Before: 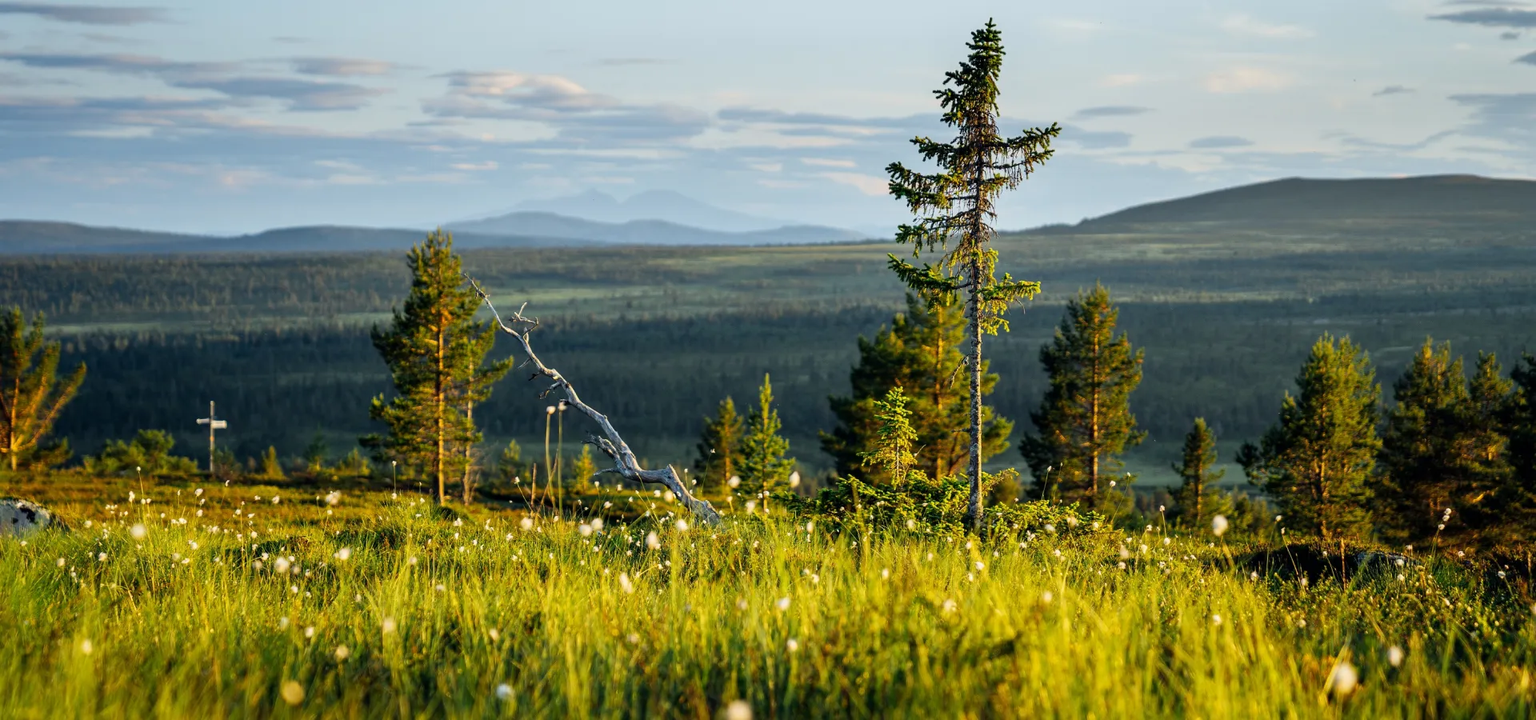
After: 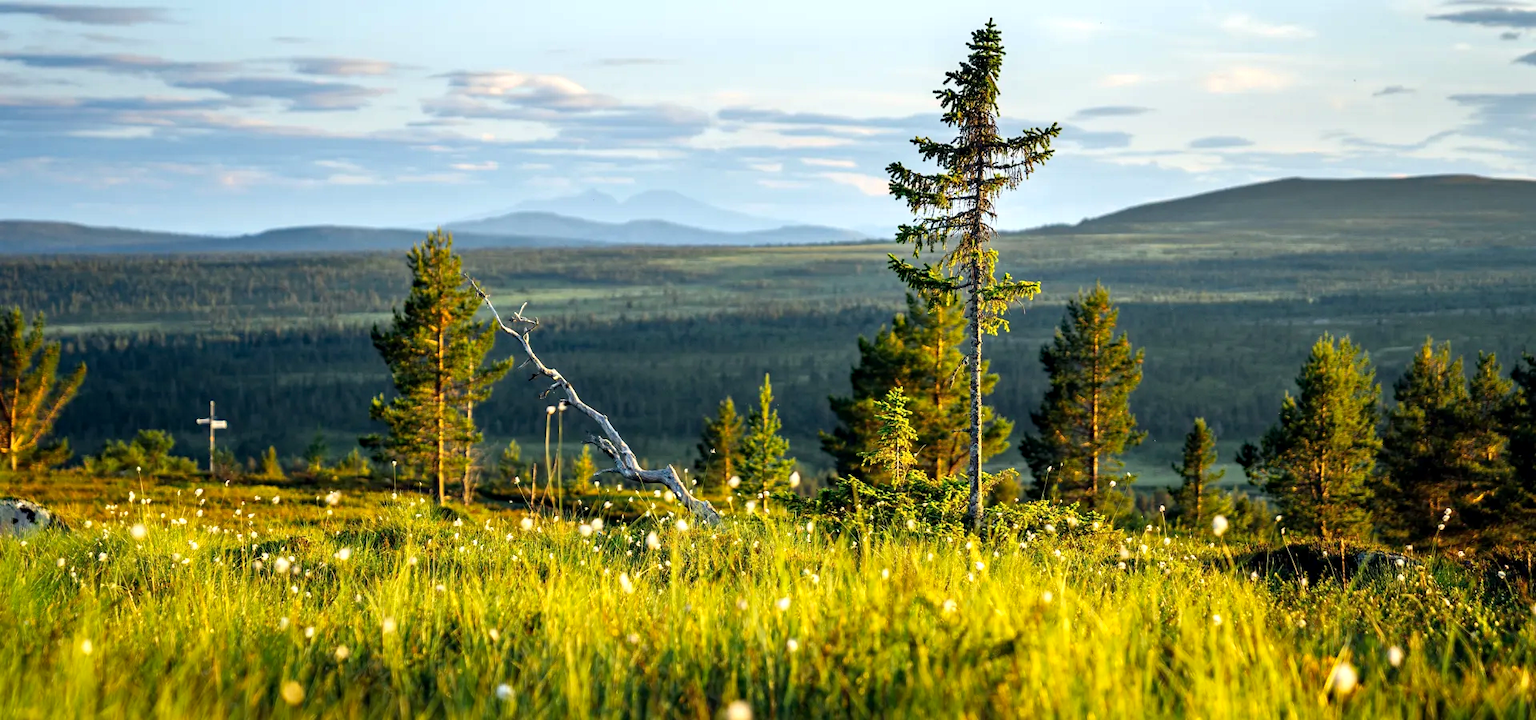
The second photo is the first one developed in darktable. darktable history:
haze removal: compatibility mode true, adaptive false
exposure: black level correction 0.001, exposure 0.498 EV, compensate exposure bias true, compensate highlight preservation false
